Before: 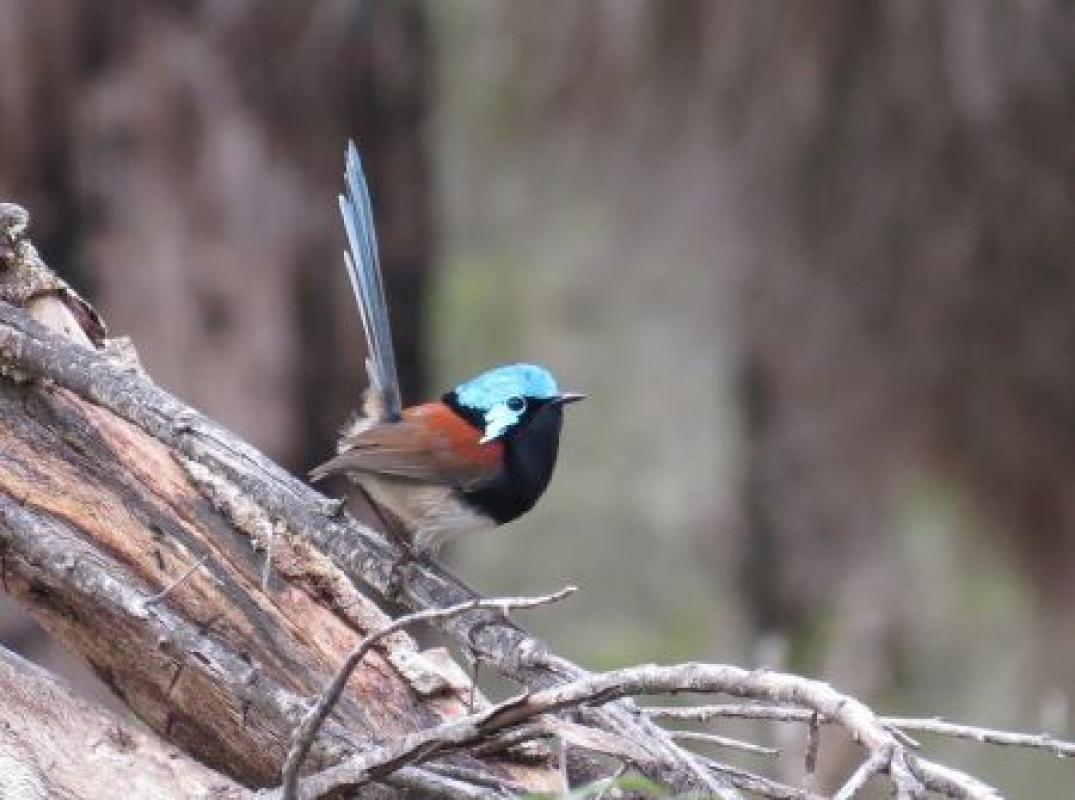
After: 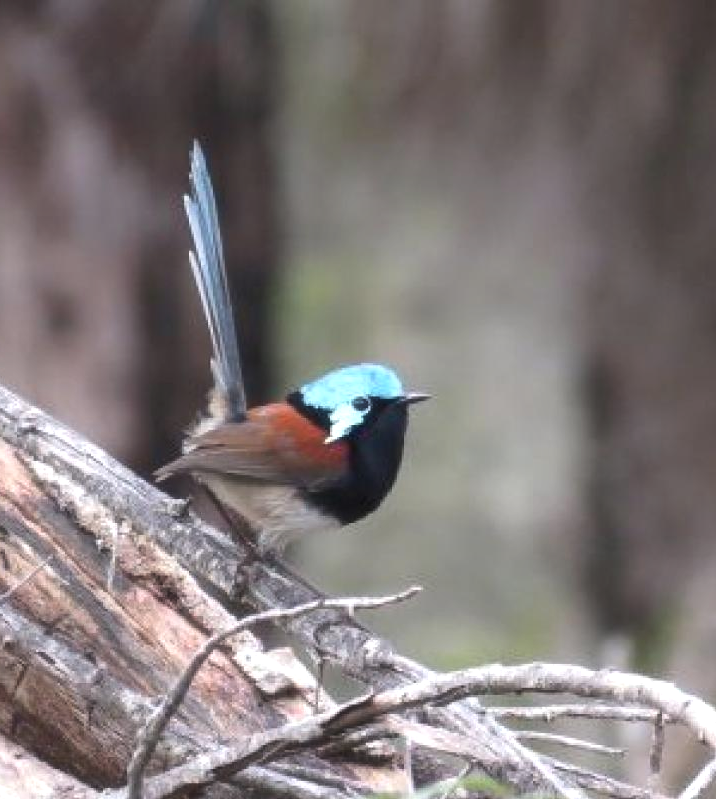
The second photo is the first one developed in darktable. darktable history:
crop and rotate: left 14.436%, right 18.898%
haze removal: strength -0.1, adaptive false
tone equalizer: -8 EV -0.001 EV, -7 EV 0.001 EV, -6 EV -0.002 EV, -5 EV -0.003 EV, -4 EV -0.062 EV, -3 EV -0.222 EV, -2 EV -0.267 EV, -1 EV 0.105 EV, +0 EV 0.303 EV
